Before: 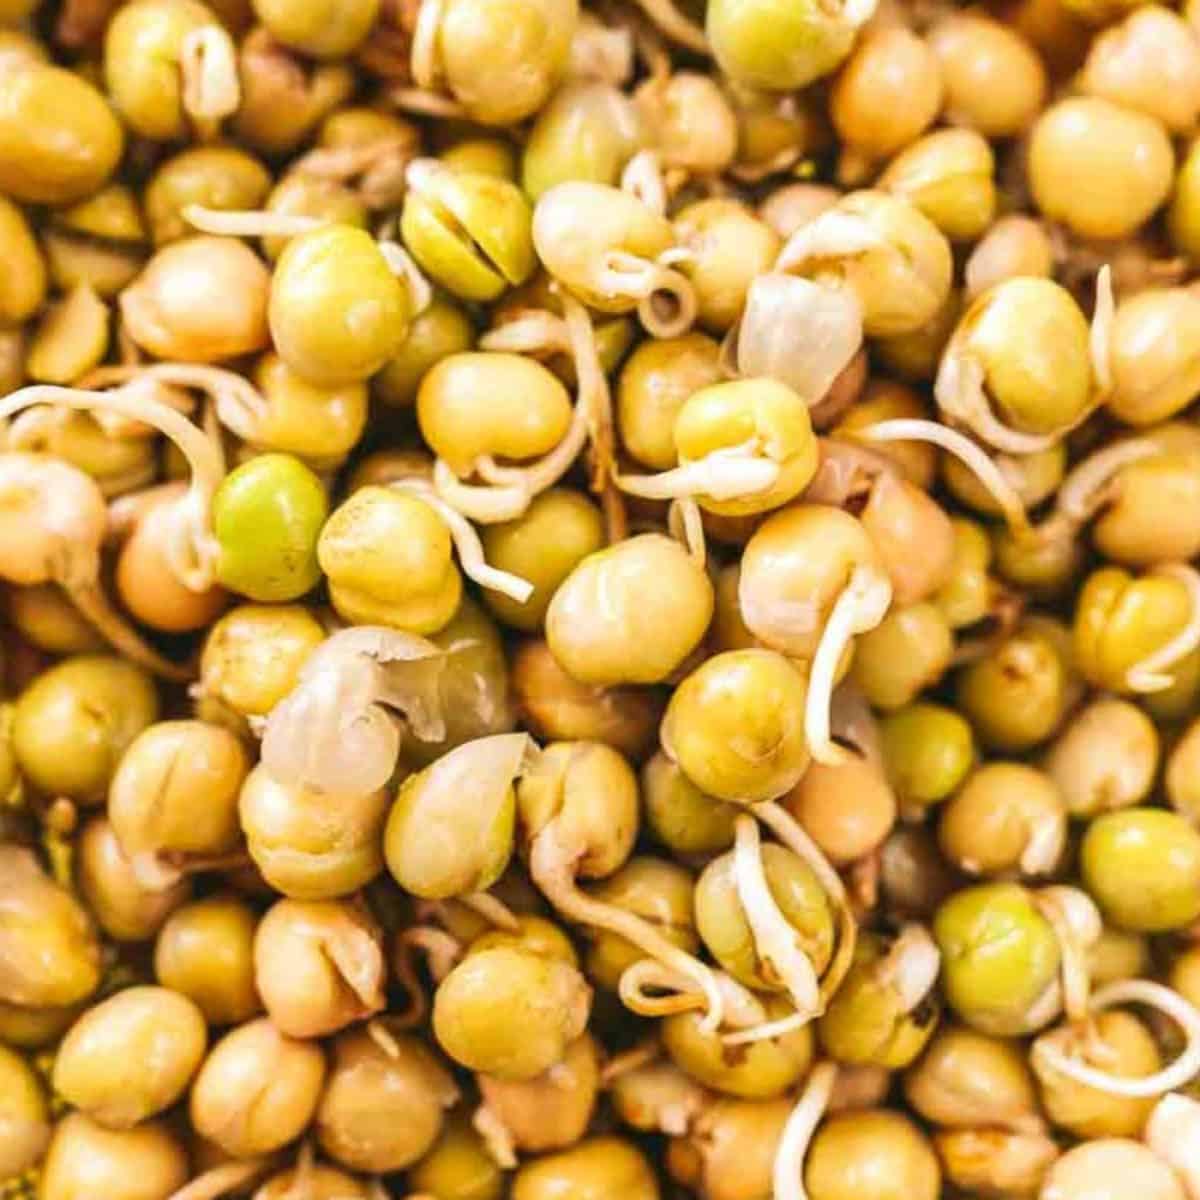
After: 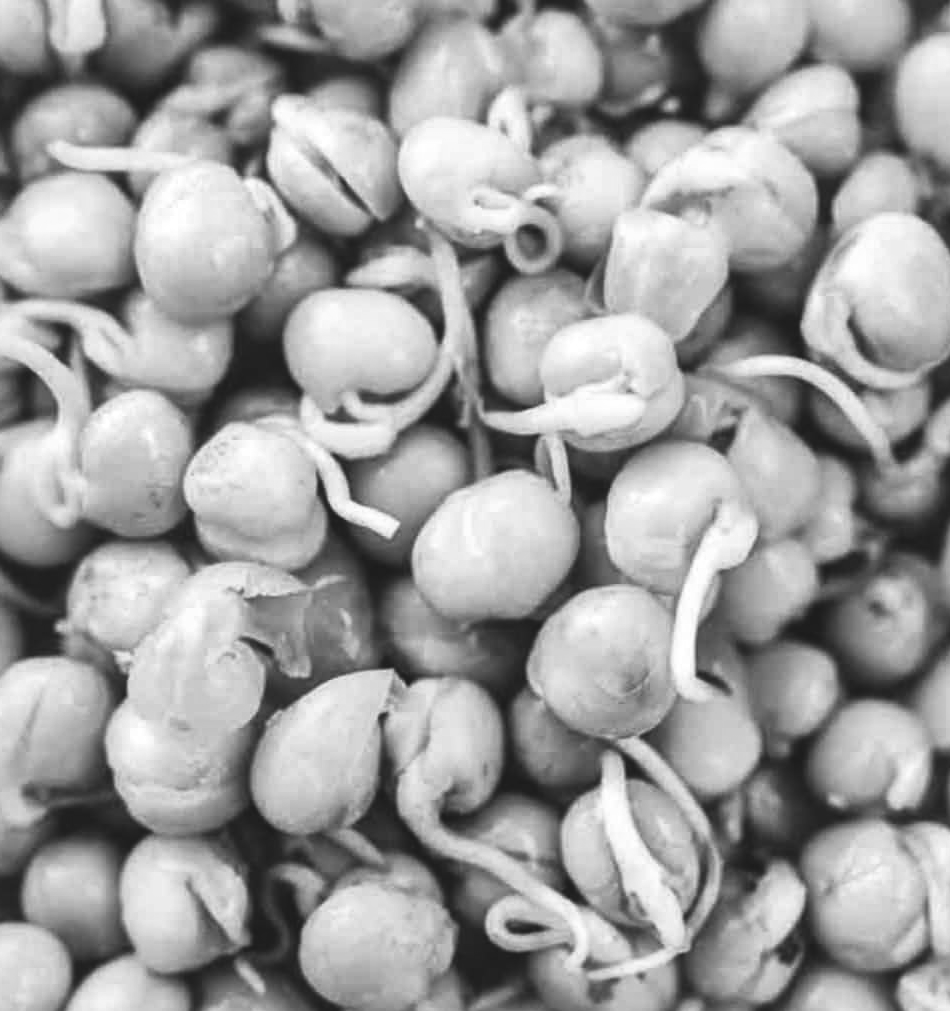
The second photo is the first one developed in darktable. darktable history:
crop: left 11.225%, top 5.381%, right 9.565%, bottom 10.314%
contrast brightness saturation: contrast 0.1, brightness 0.03, saturation 0.09
levels: levels [0.116, 0.574, 1]
exposure: black level correction -0.041, exposure 0.064 EV, compensate highlight preservation false
monochrome: a -92.57, b 58.91
local contrast: mode bilateral grid, contrast 20, coarseness 50, detail 148%, midtone range 0.2
